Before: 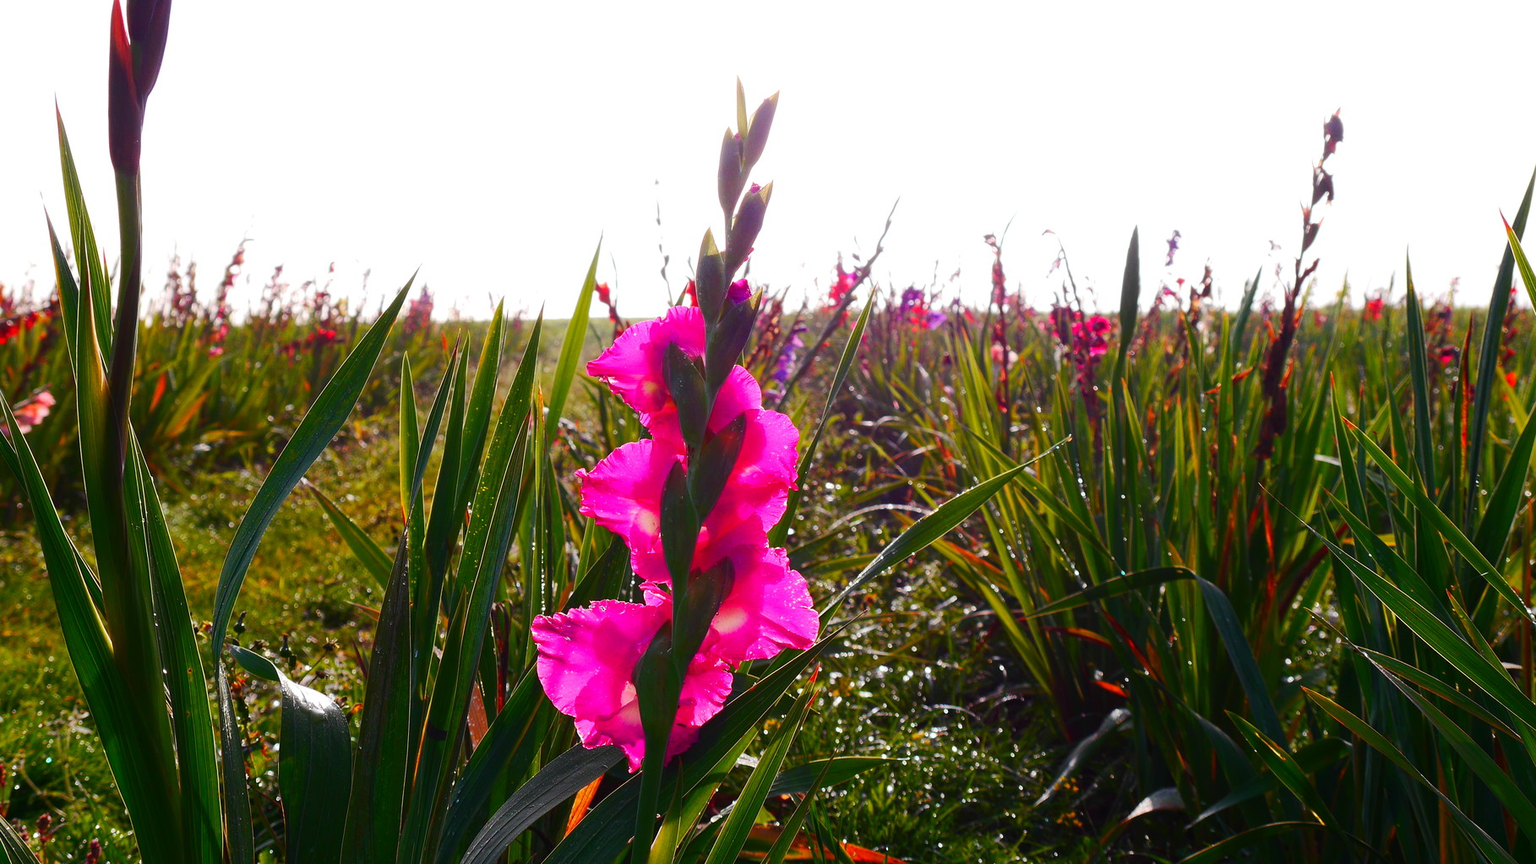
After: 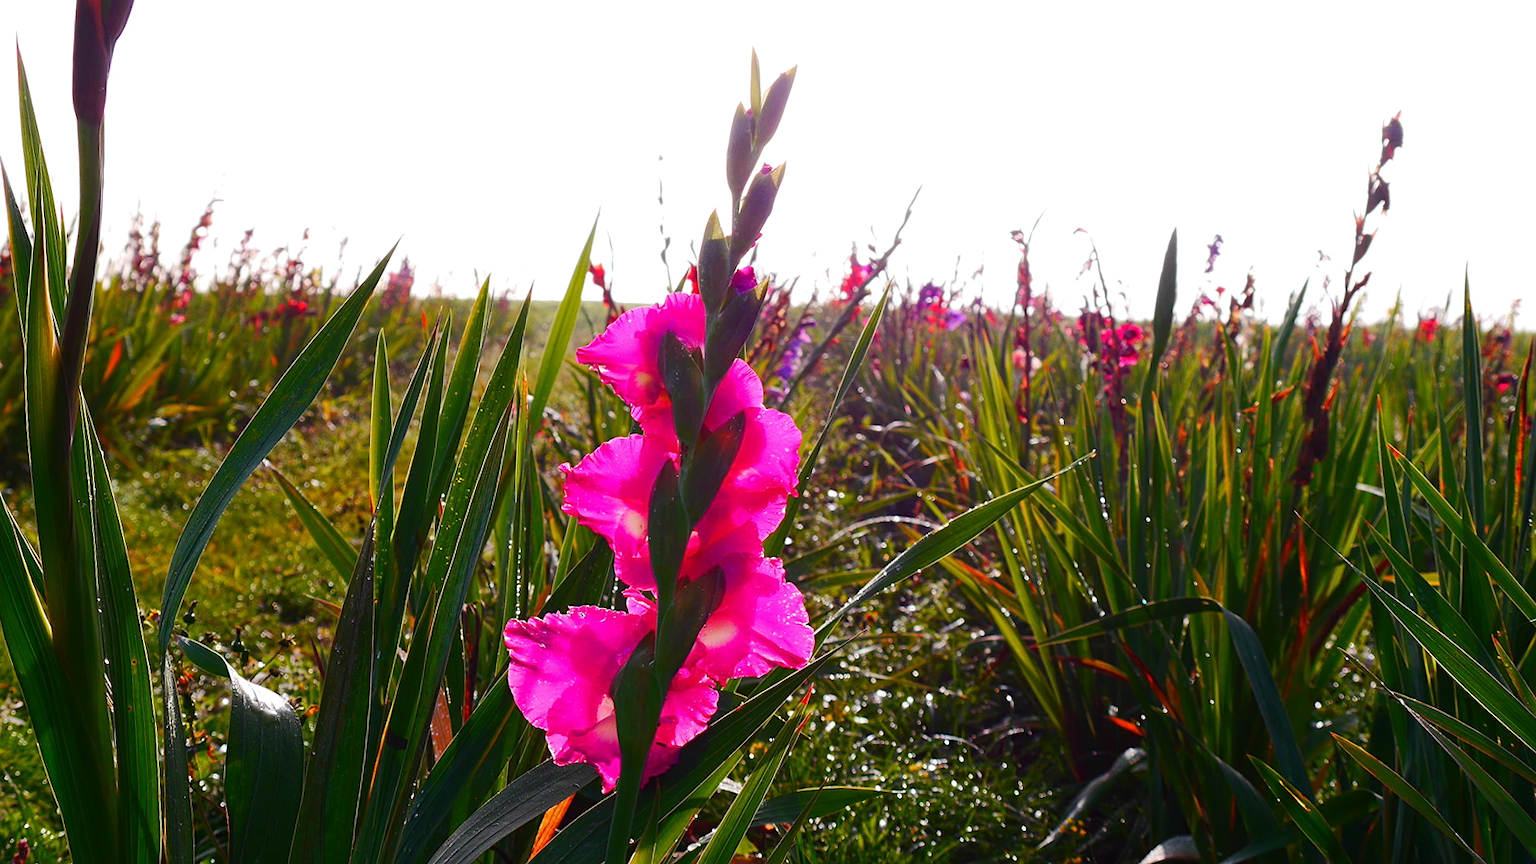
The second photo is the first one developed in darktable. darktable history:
sharpen: amount 0.205
tone equalizer: edges refinement/feathering 500, mask exposure compensation -1.57 EV, preserve details no
crop and rotate: angle -2.57°
